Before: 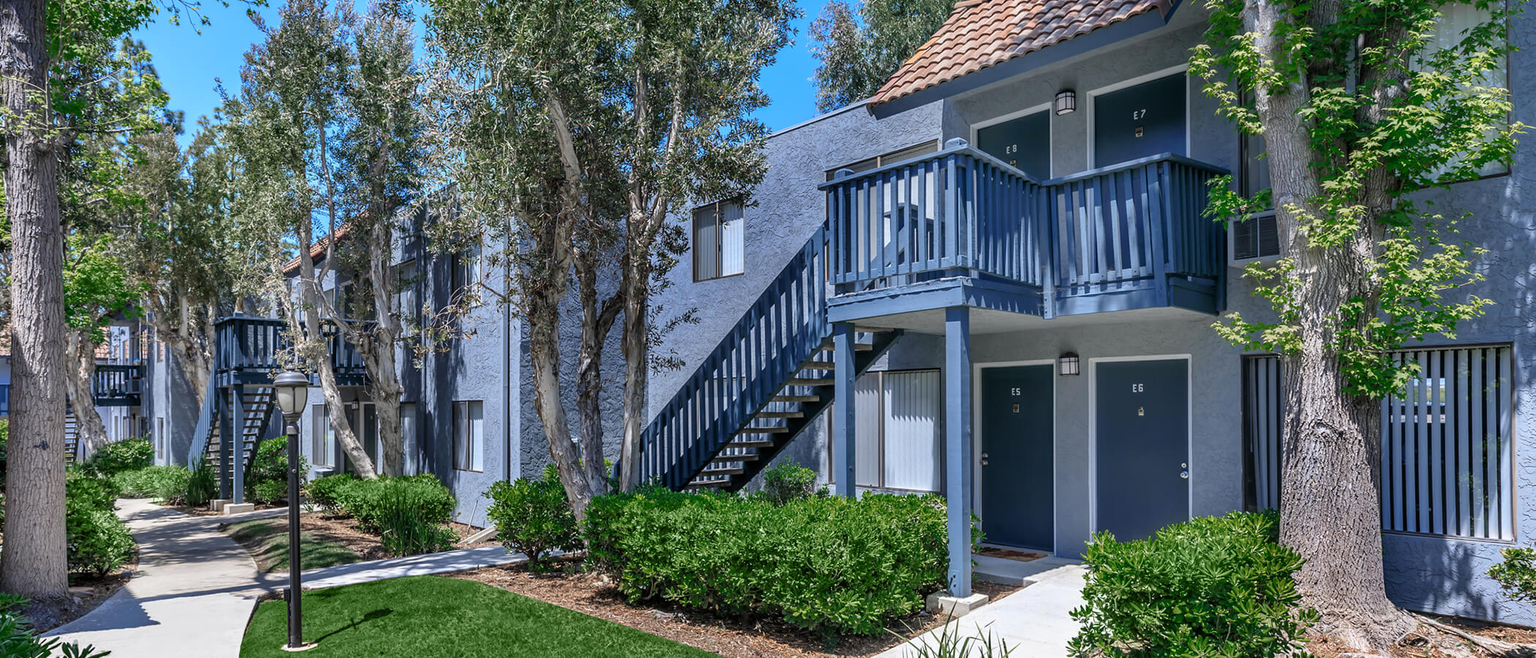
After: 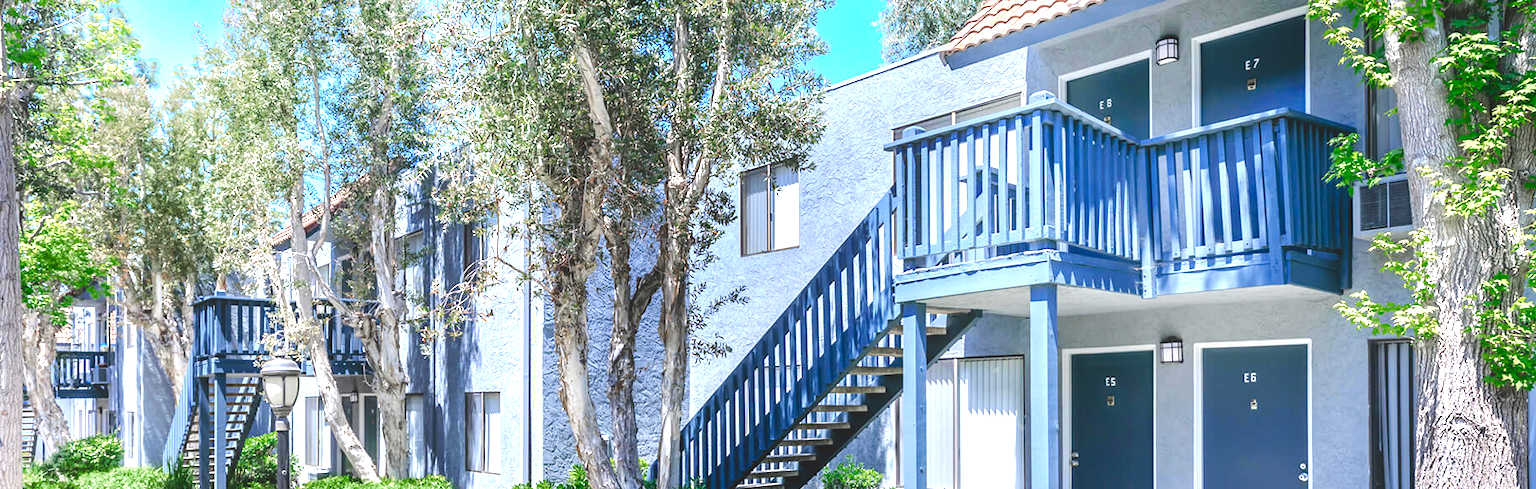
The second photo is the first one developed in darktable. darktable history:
tone curve: curves: ch0 [(0, 0) (0.003, 0.005) (0.011, 0.021) (0.025, 0.042) (0.044, 0.065) (0.069, 0.074) (0.1, 0.092) (0.136, 0.123) (0.177, 0.159) (0.224, 0.2) (0.277, 0.252) (0.335, 0.32) (0.399, 0.392) (0.468, 0.468) (0.543, 0.549) (0.623, 0.638) (0.709, 0.721) (0.801, 0.812) (0.898, 0.896) (1, 1)], color space Lab, independent channels, preserve colors none
exposure: black level correction 0.001, exposure 1.398 EV, compensate highlight preservation false
shadows and highlights: highlights 70.96, soften with gaussian
color balance rgb: global offset › luminance 1.976%, perceptual saturation grading › global saturation 39.777%, perceptual saturation grading › highlights -50.219%, perceptual saturation grading › shadows 30.879%, global vibrance 11.138%
crop: left 3.005%, top 8.953%, right 9.622%, bottom 25.998%
